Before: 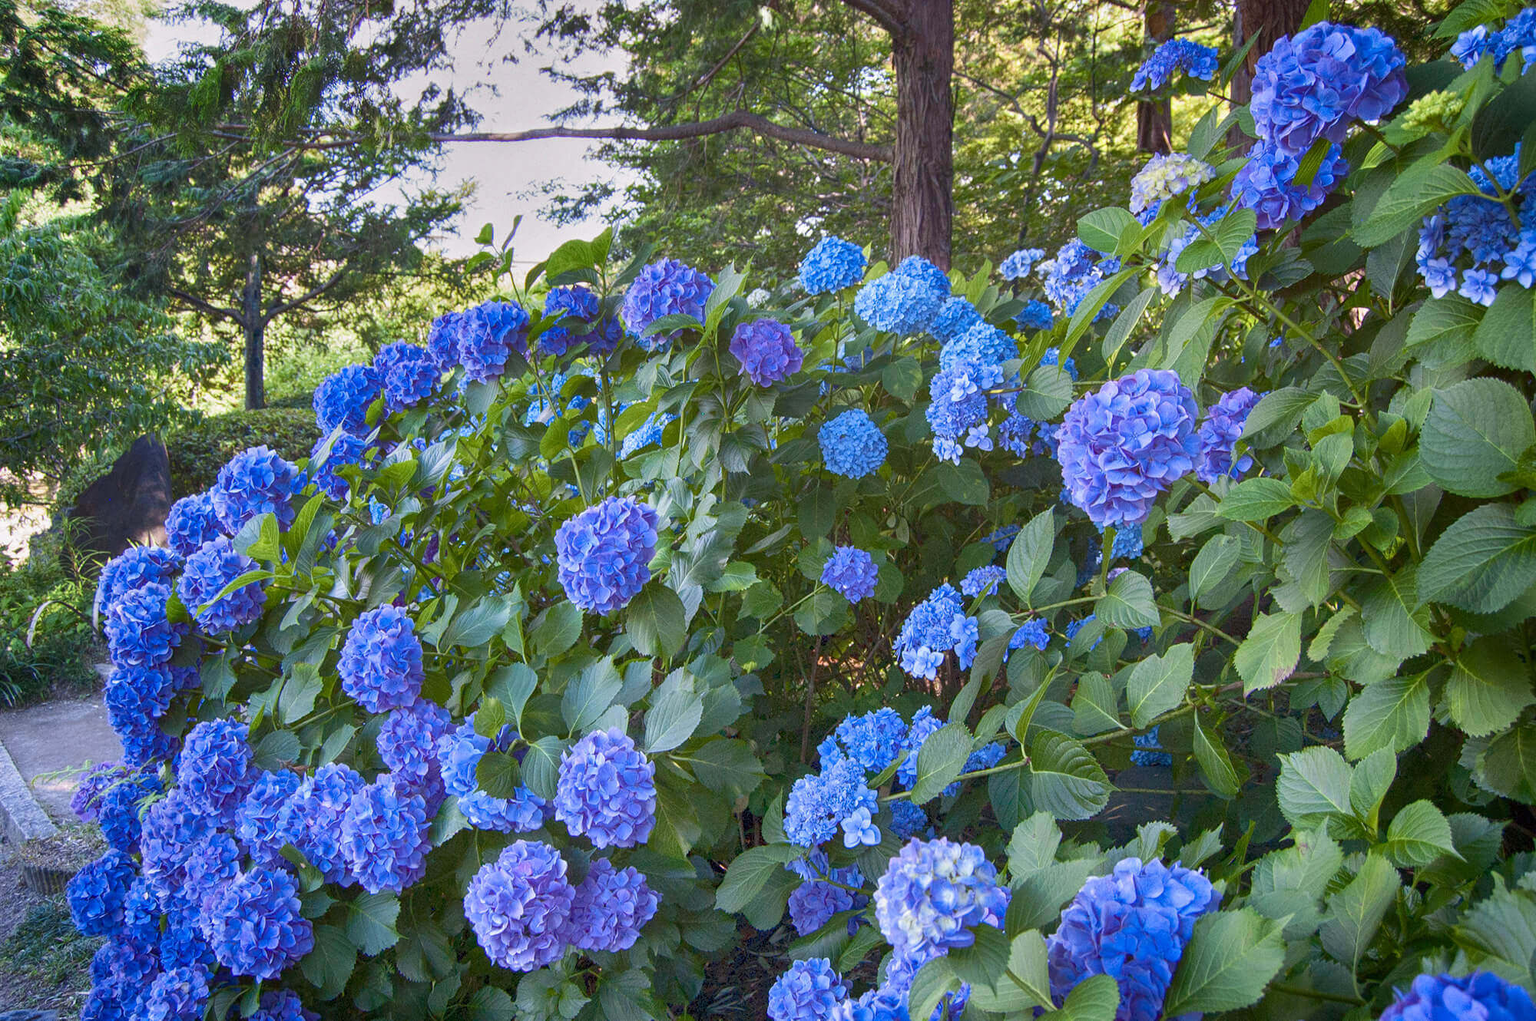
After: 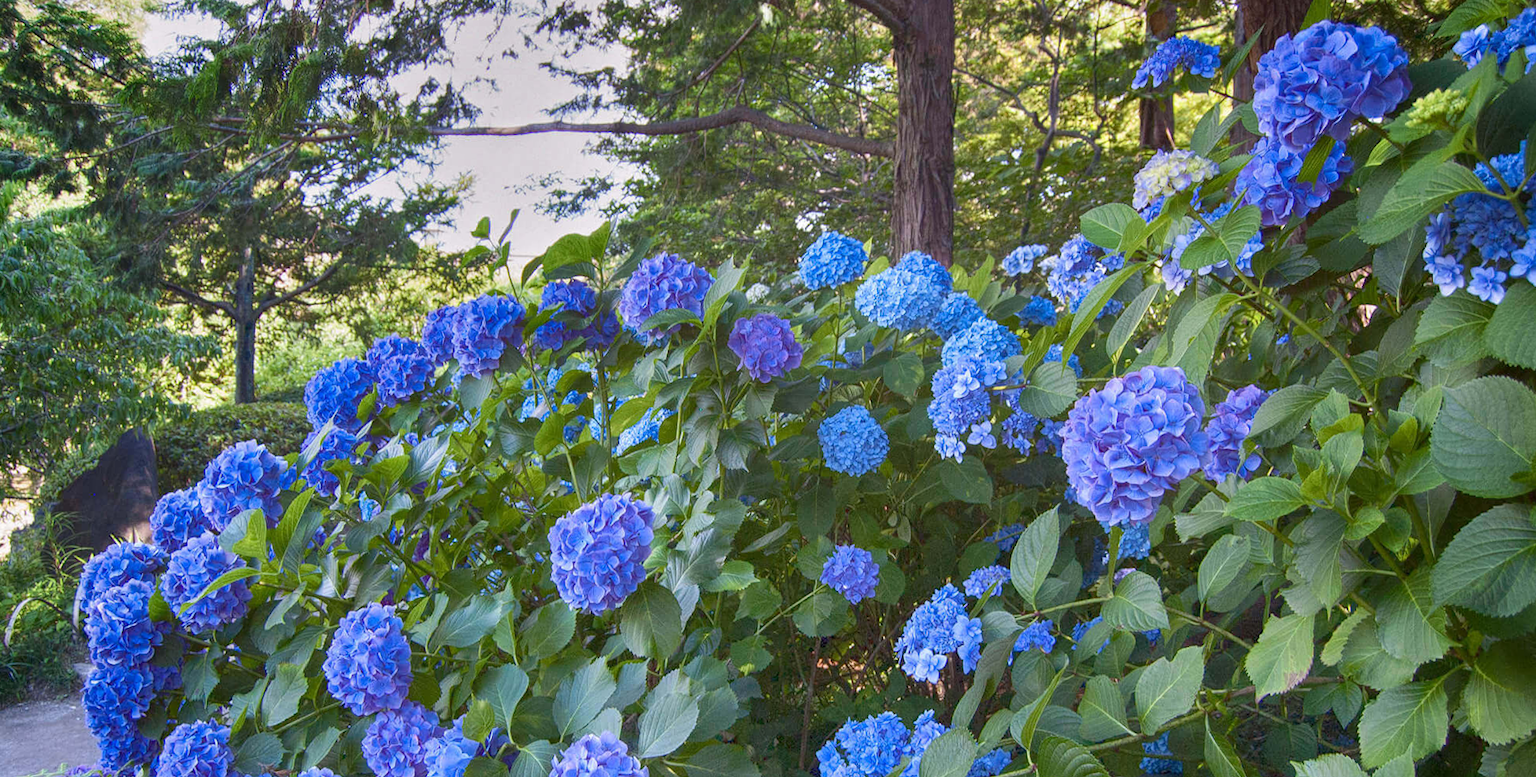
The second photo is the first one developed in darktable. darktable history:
rotate and perspective: rotation 0.226°, lens shift (vertical) -0.042, crop left 0.023, crop right 0.982, crop top 0.006, crop bottom 0.994
tone equalizer: on, module defaults
crop: bottom 24.967%
